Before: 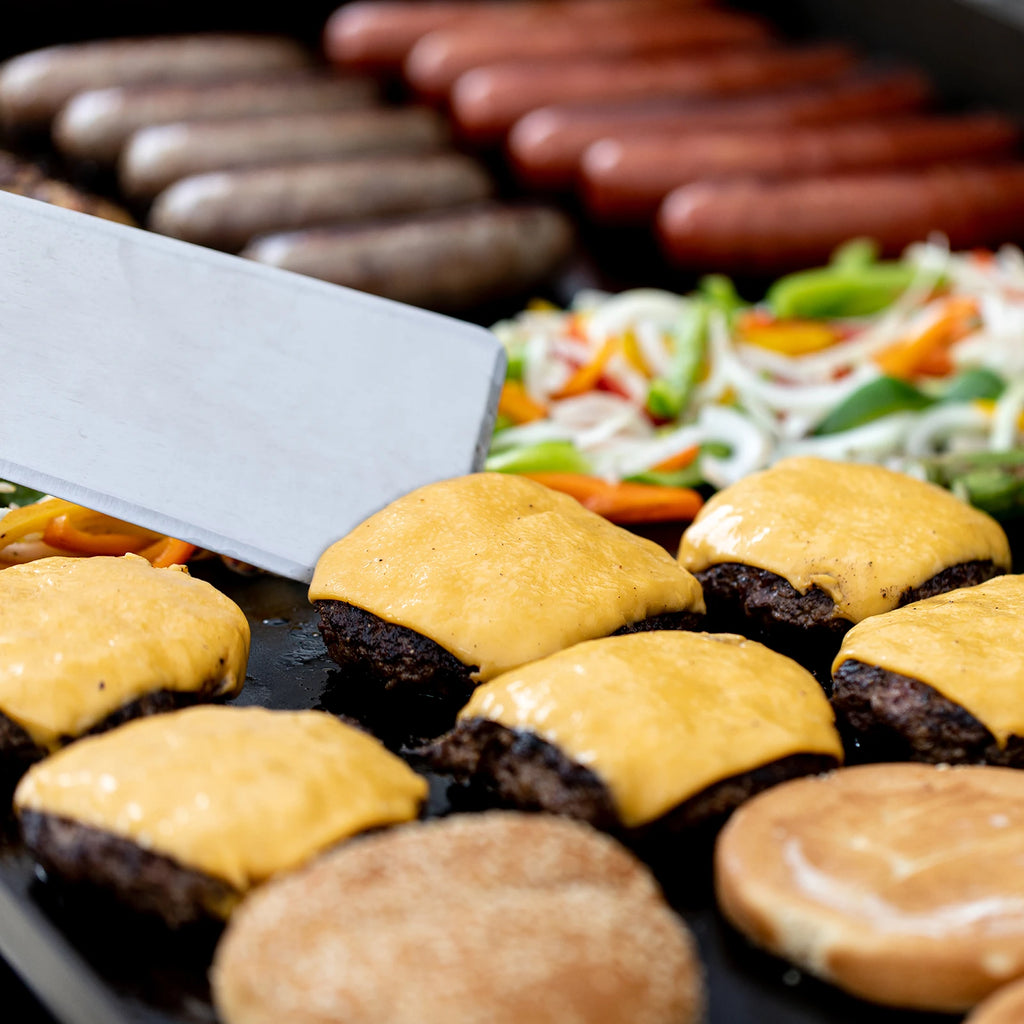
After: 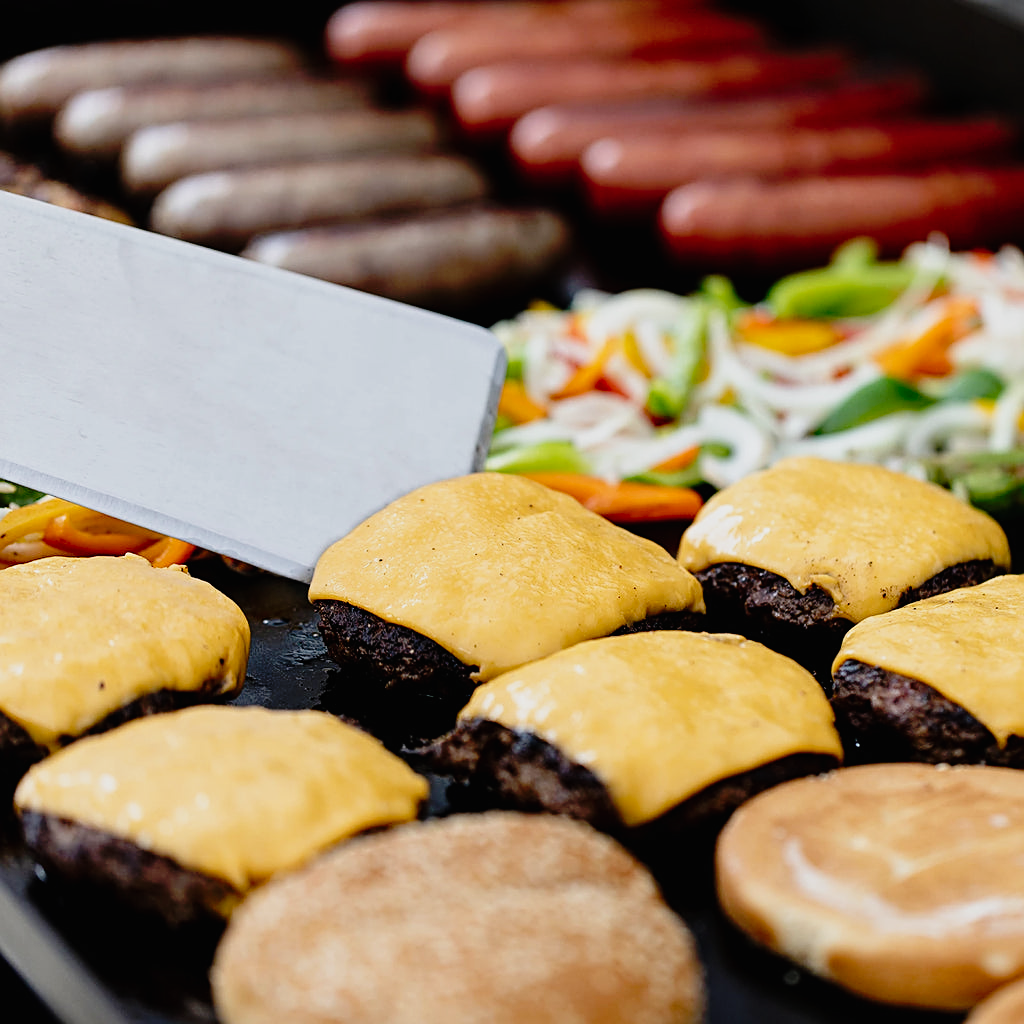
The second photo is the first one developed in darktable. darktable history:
tone curve: curves: ch0 [(0, 0.009) (0.105, 0.054) (0.195, 0.132) (0.289, 0.278) (0.384, 0.391) (0.513, 0.53) (0.66, 0.667) (0.895, 0.863) (1, 0.919)]; ch1 [(0, 0) (0.161, 0.092) (0.35, 0.33) (0.403, 0.395) (0.456, 0.469) (0.502, 0.499) (0.519, 0.514) (0.576, 0.584) (0.642, 0.658) (0.701, 0.742) (1, 0.942)]; ch2 [(0, 0) (0.371, 0.362) (0.437, 0.437) (0.501, 0.5) (0.53, 0.528) (0.569, 0.564) (0.619, 0.58) (0.883, 0.752) (1, 0.929)], preserve colors none
sharpen: on, module defaults
local contrast: mode bilateral grid, contrast 10, coarseness 24, detail 110%, midtone range 0.2
